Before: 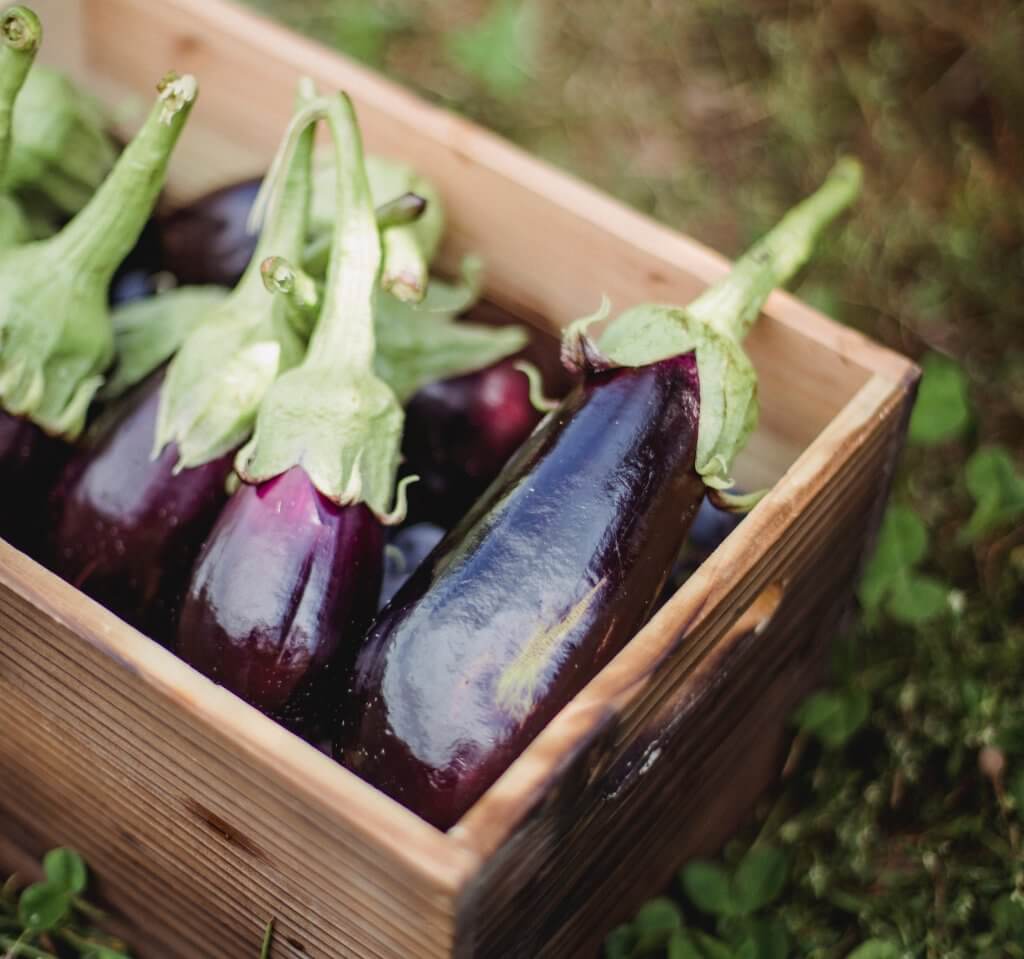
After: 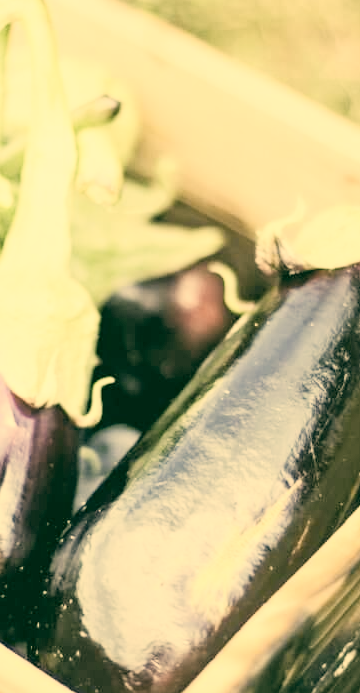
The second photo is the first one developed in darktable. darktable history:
exposure: black level correction 0, exposure 1.479 EV, compensate highlight preservation false
filmic rgb: black relative exposure -7.65 EV, white relative exposure 4.56 EV, hardness 3.61, contrast 1.054
color correction: highlights a* 5.68, highlights b* 33.6, shadows a* -25.49, shadows b* 3.86
color balance rgb: highlights gain › chroma 0.793%, highlights gain › hue 57.4°, perceptual saturation grading › global saturation 0.747%, perceptual saturation grading › highlights -15.324%, perceptual saturation grading › shadows 24.604%, global vibrance 20%
crop and rotate: left 29.852%, top 10.279%, right 34.97%, bottom 17.424%
contrast brightness saturation: brightness 0.184, saturation -0.508
shadows and highlights: shadows 0.851, highlights 39.15
